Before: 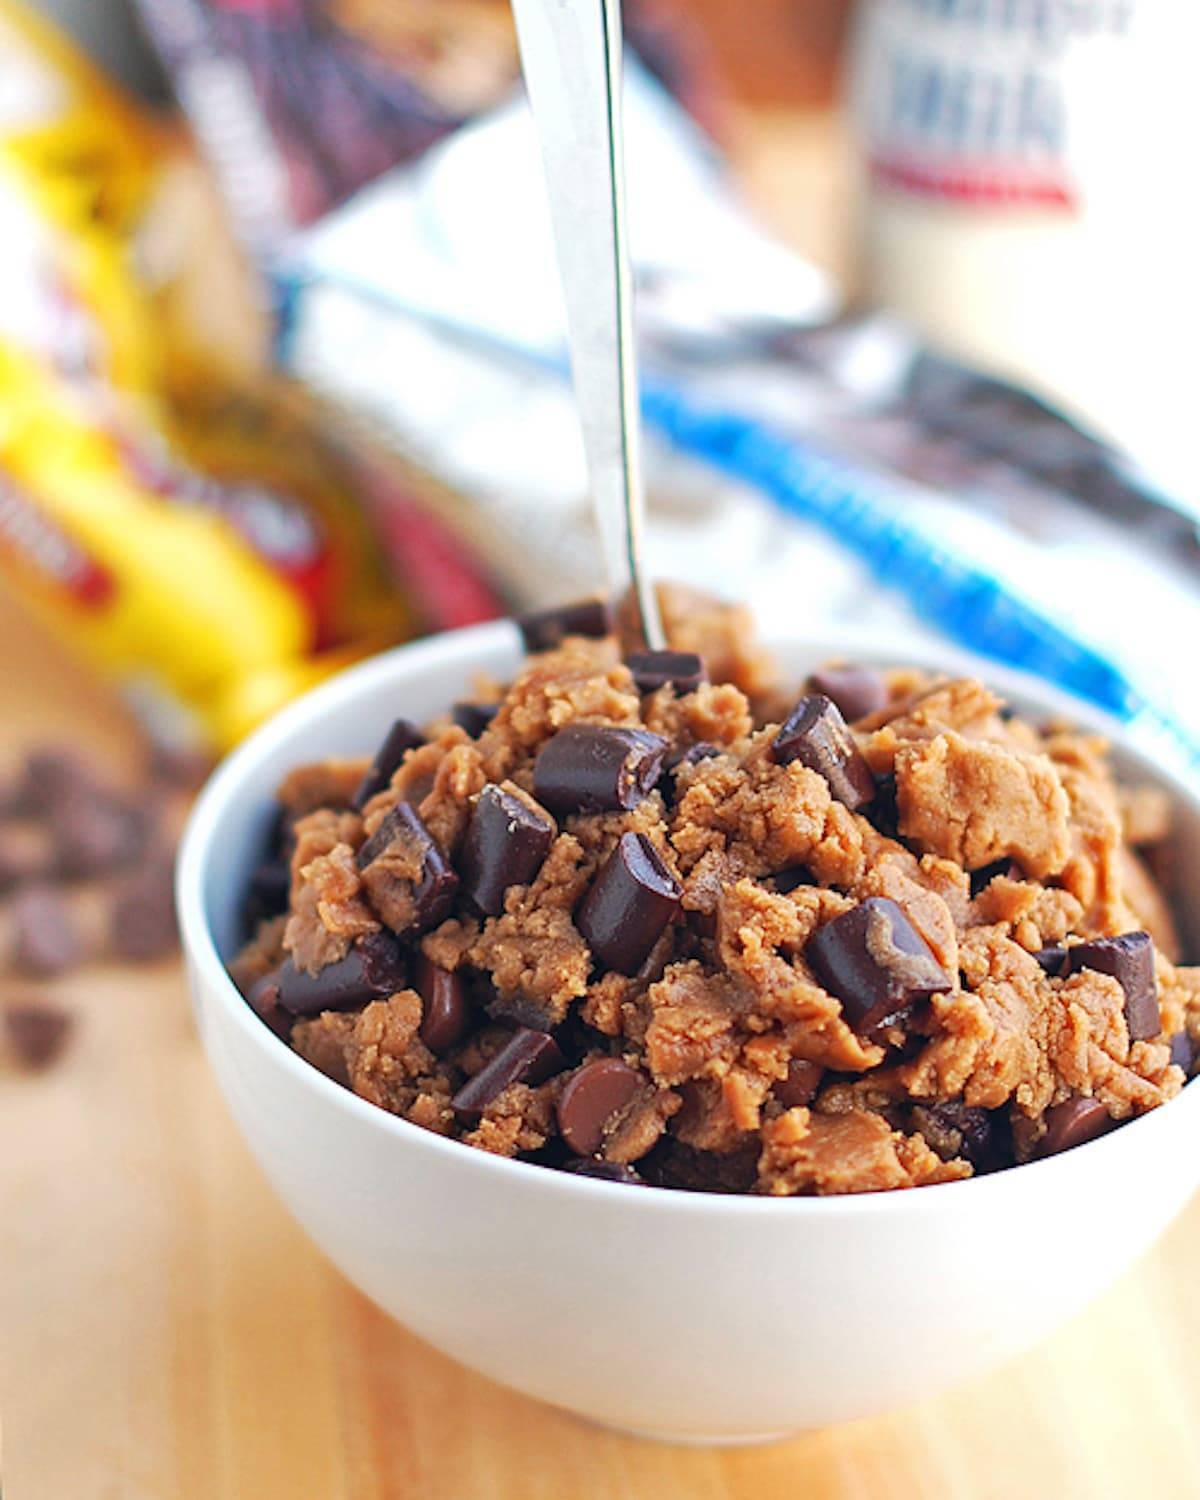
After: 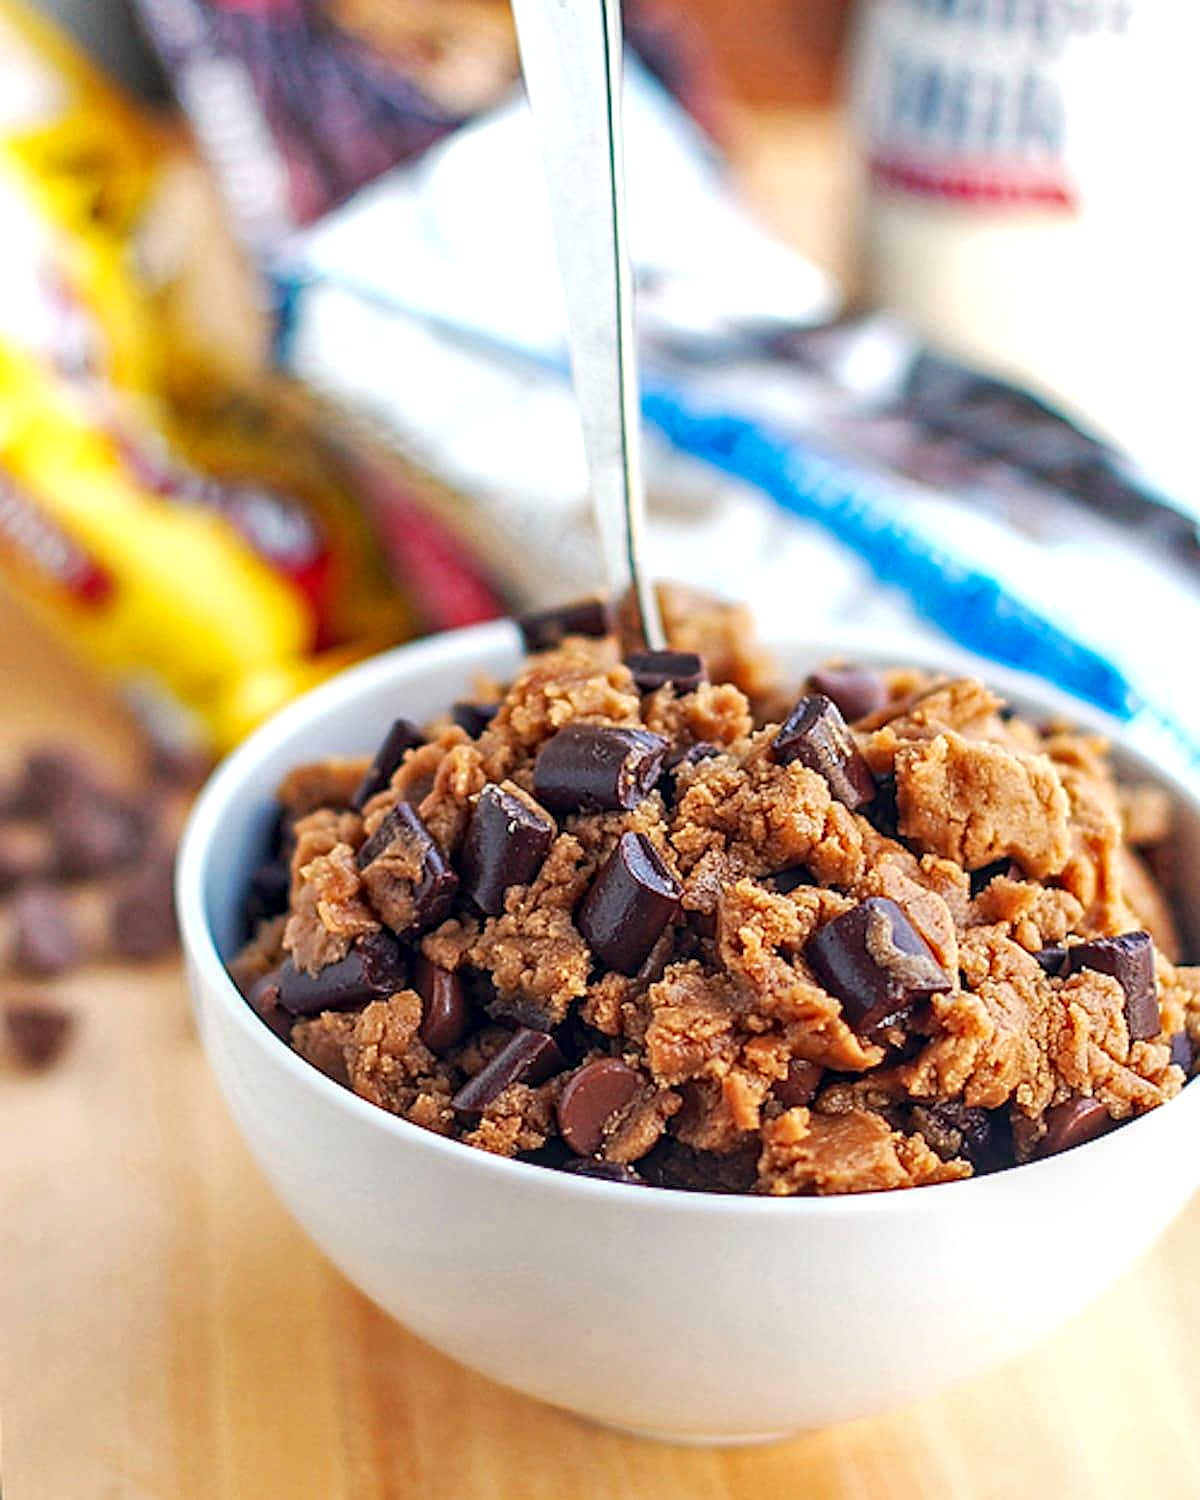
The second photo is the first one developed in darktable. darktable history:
contrast brightness saturation: contrast 0.08, saturation 0.02
haze removal: compatibility mode true, adaptive false
local contrast: detail 130%
sharpen: on, module defaults
